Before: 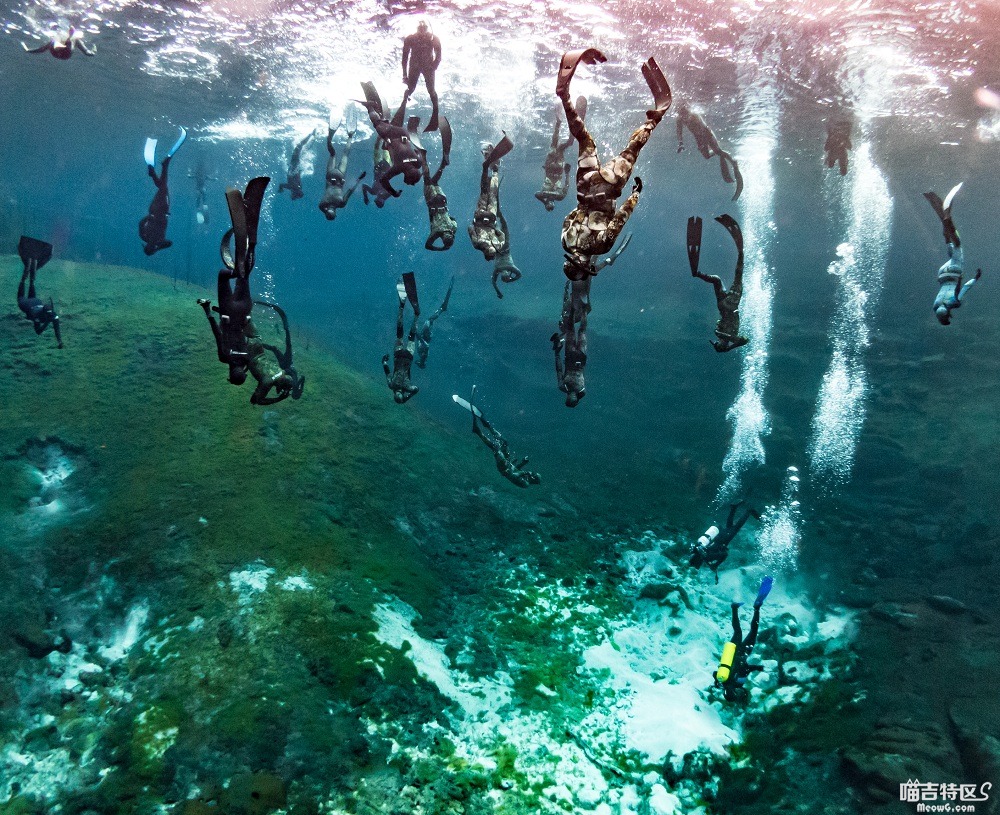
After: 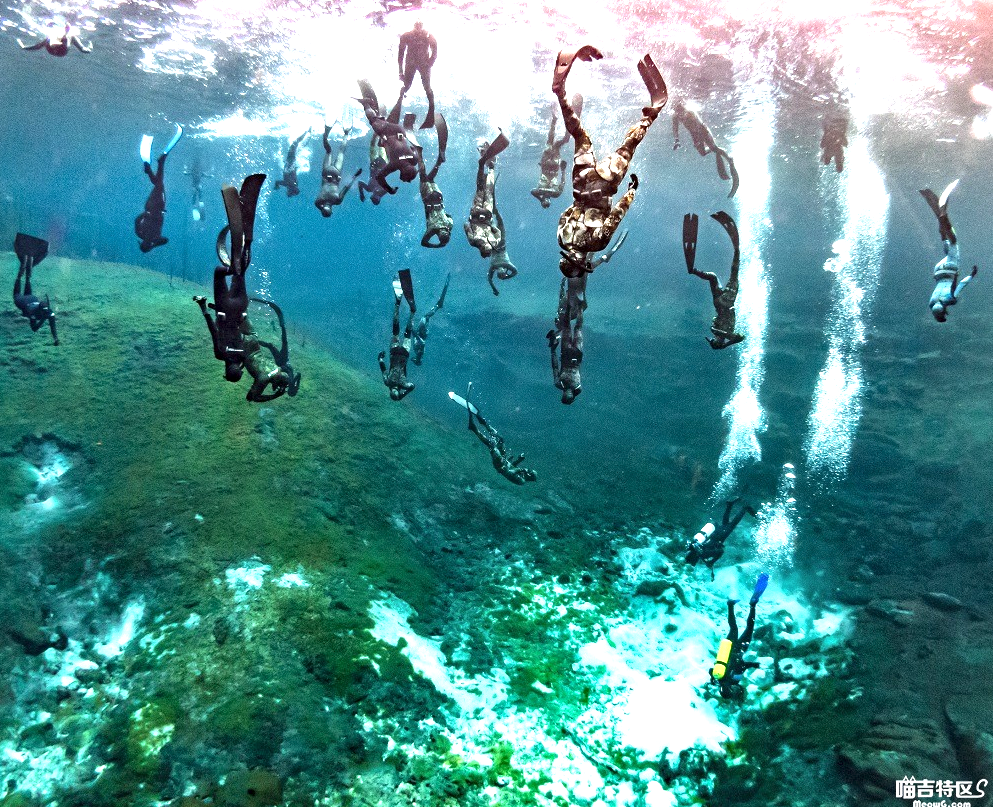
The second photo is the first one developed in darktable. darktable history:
white balance: emerald 1
exposure: black level correction 0, exposure 1 EV, compensate exposure bias true, compensate highlight preservation false
crop: left 0.434%, top 0.485%, right 0.244%, bottom 0.386%
local contrast: mode bilateral grid, contrast 20, coarseness 50, detail 130%, midtone range 0.2
